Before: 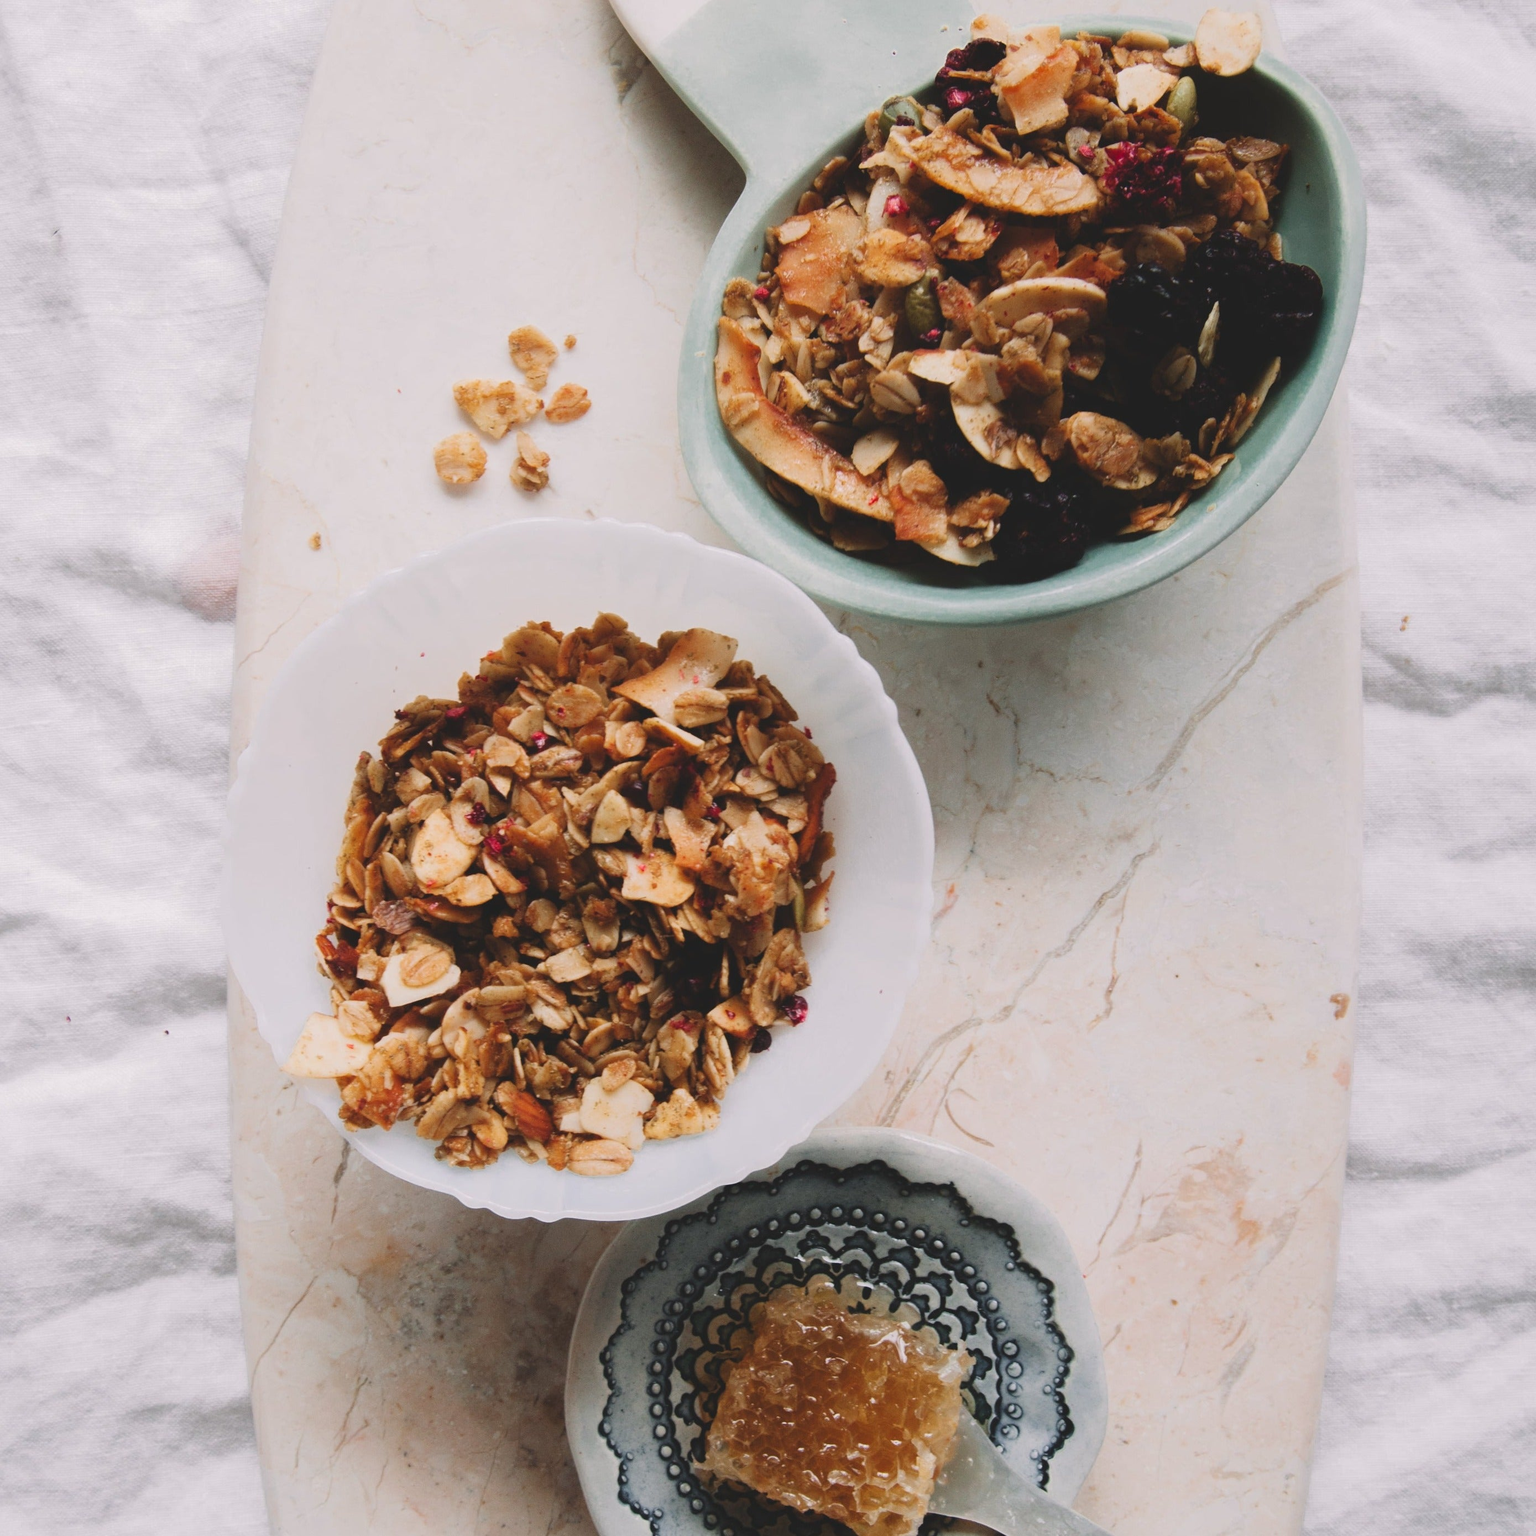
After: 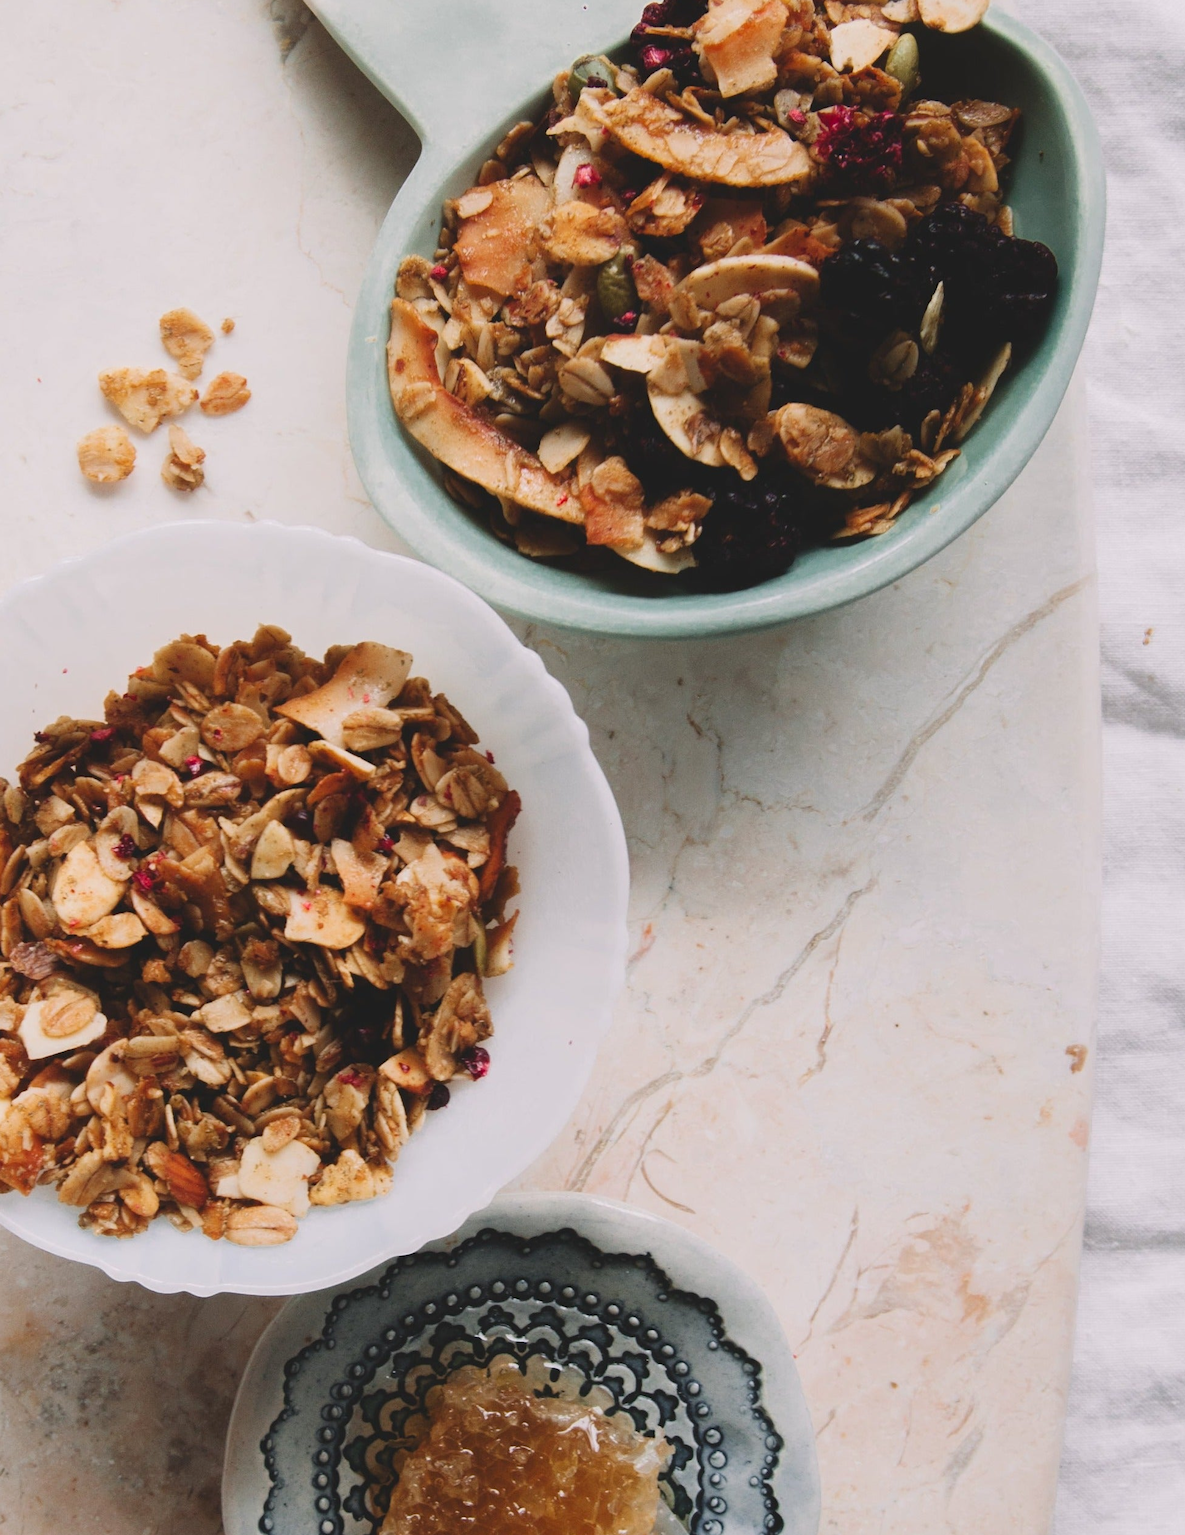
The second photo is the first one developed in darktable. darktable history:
crop and rotate: left 23.716%, top 3.027%, right 6.283%, bottom 6.27%
contrast brightness saturation: contrast 0.077, saturation 0.024
